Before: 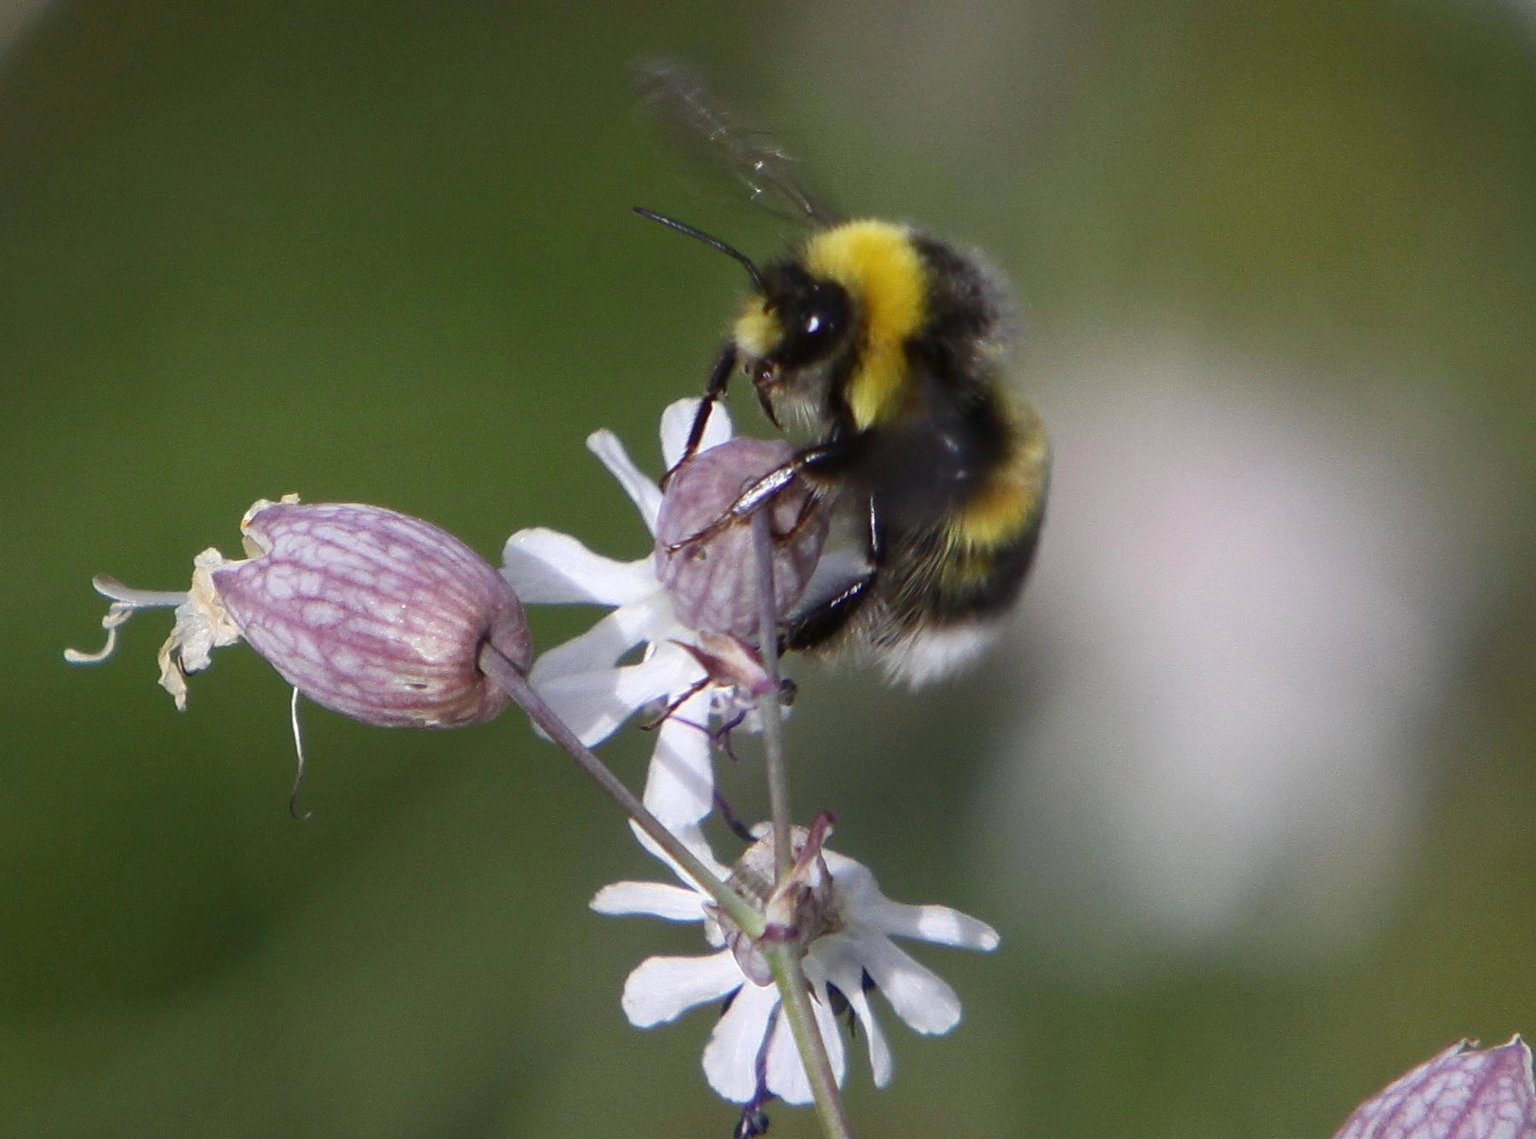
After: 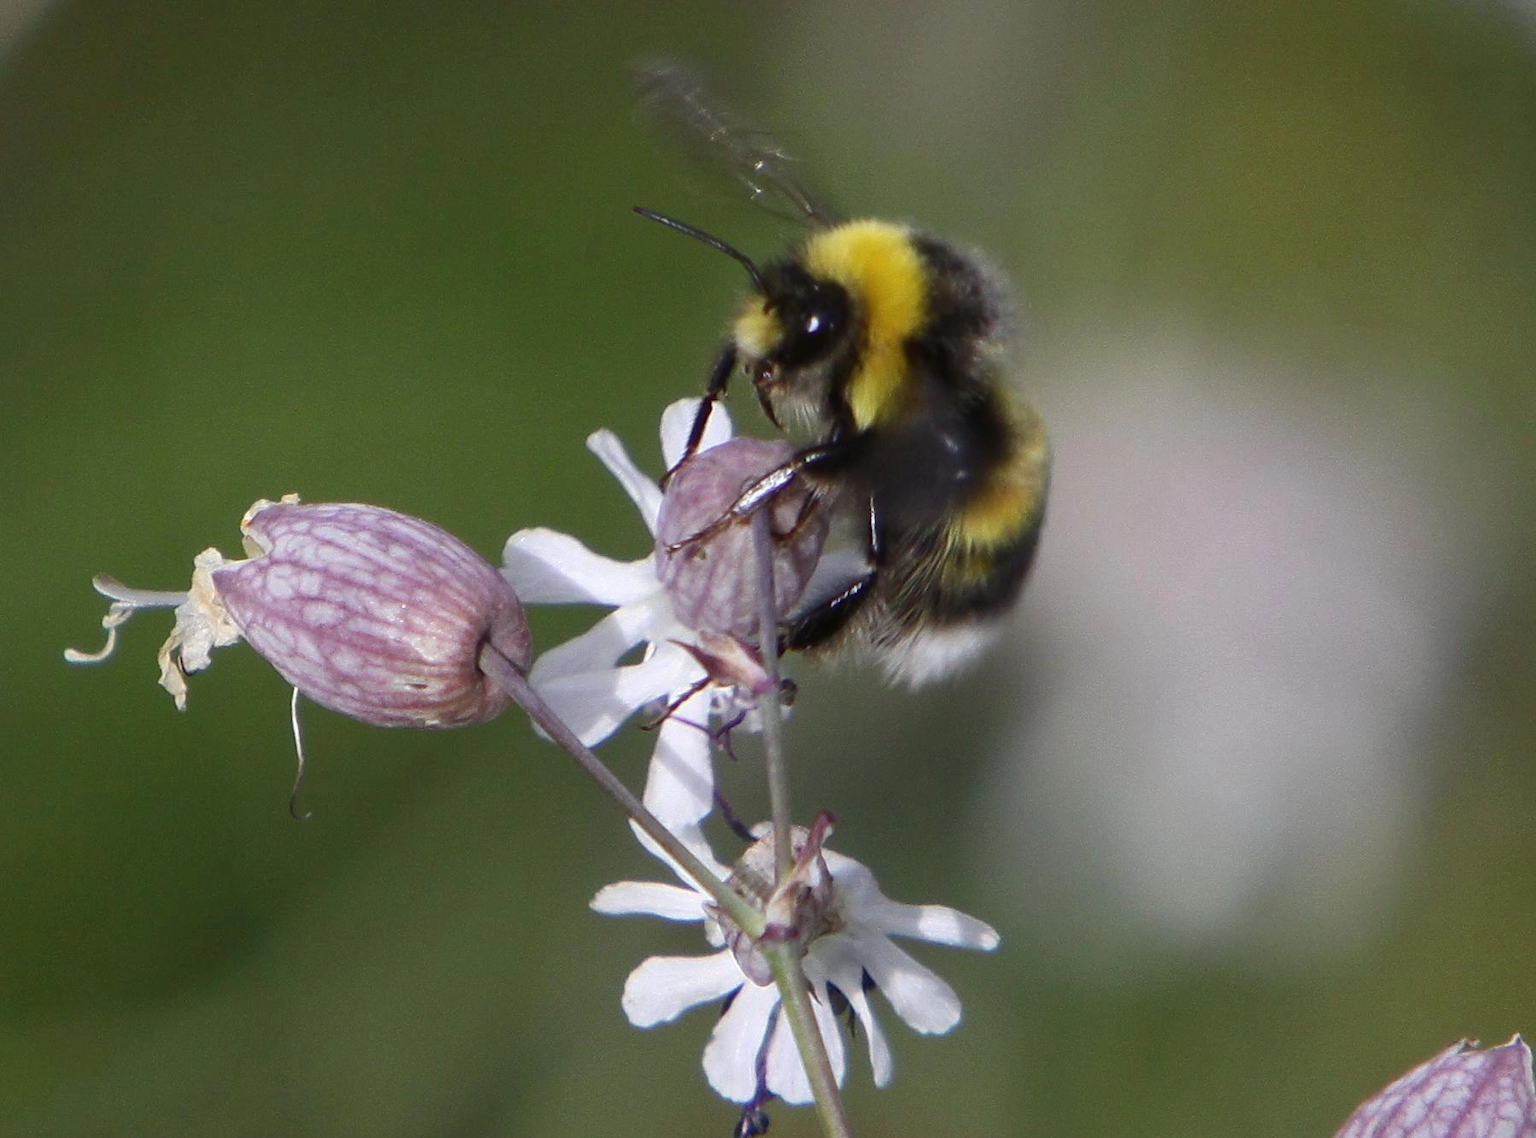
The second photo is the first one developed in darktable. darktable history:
shadows and highlights: shadows 24.25, highlights -78.38, soften with gaussian
